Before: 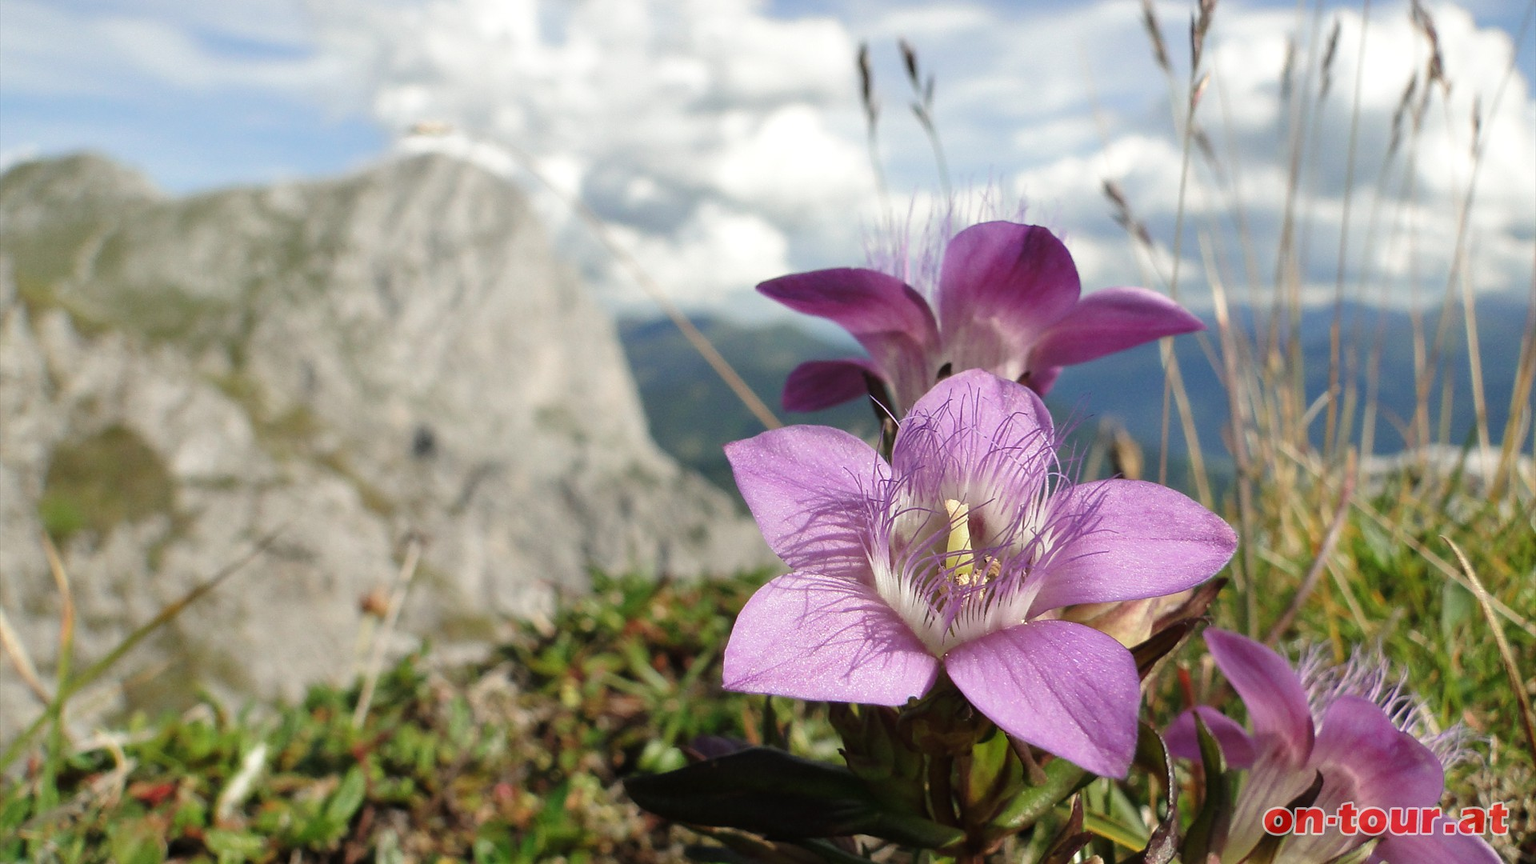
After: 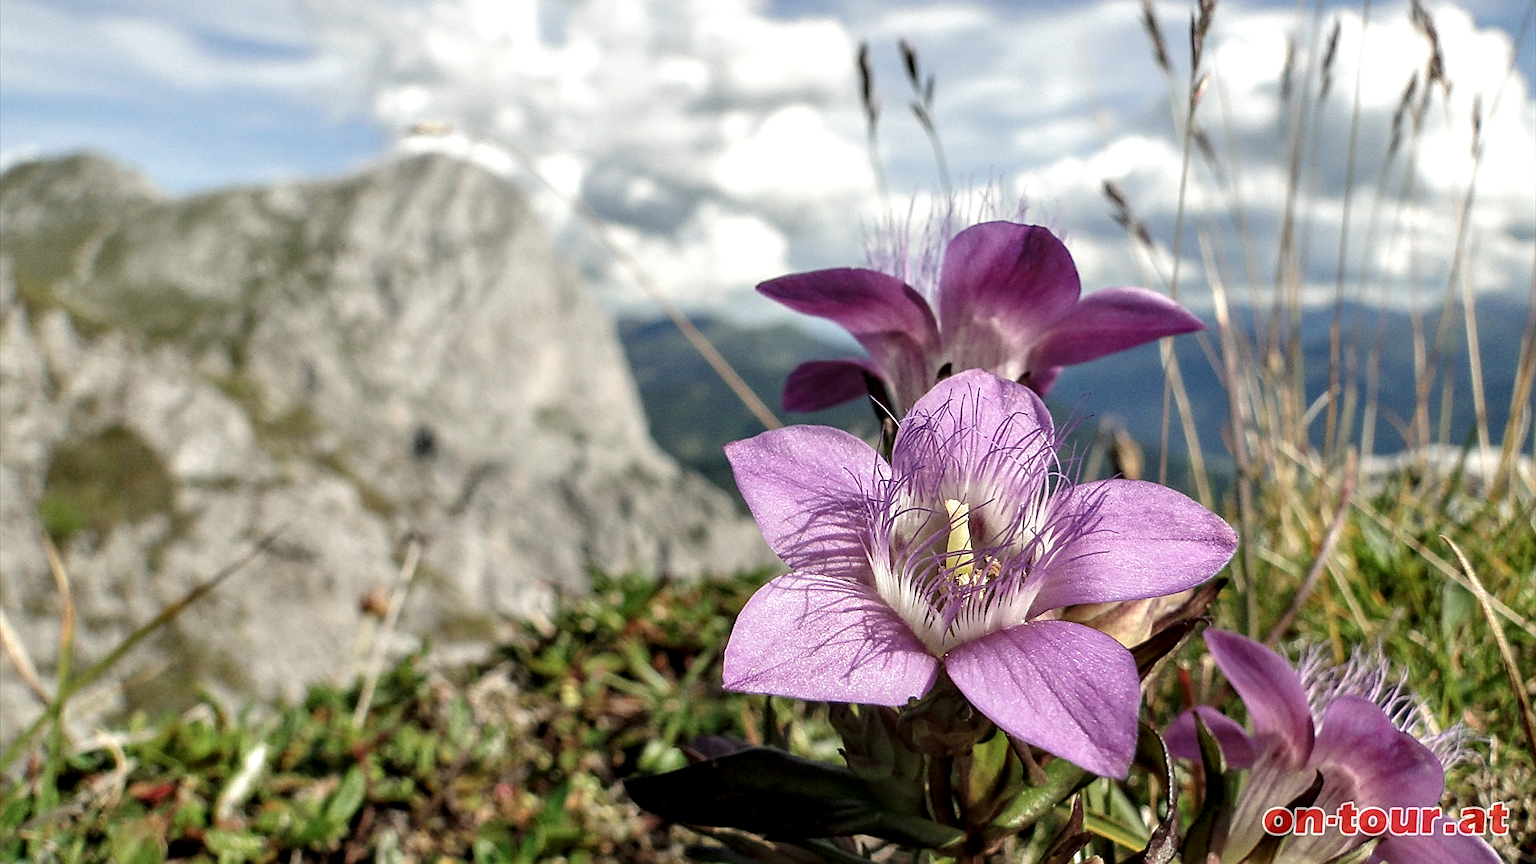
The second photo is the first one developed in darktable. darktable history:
local contrast: on, module defaults
sharpen: on, module defaults
contrast equalizer: y [[0.531, 0.548, 0.559, 0.557, 0.544, 0.527], [0.5 ×6], [0.5 ×6], [0 ×6], [0 ×6]]
contrast brightness saturation: saturation -0.048
